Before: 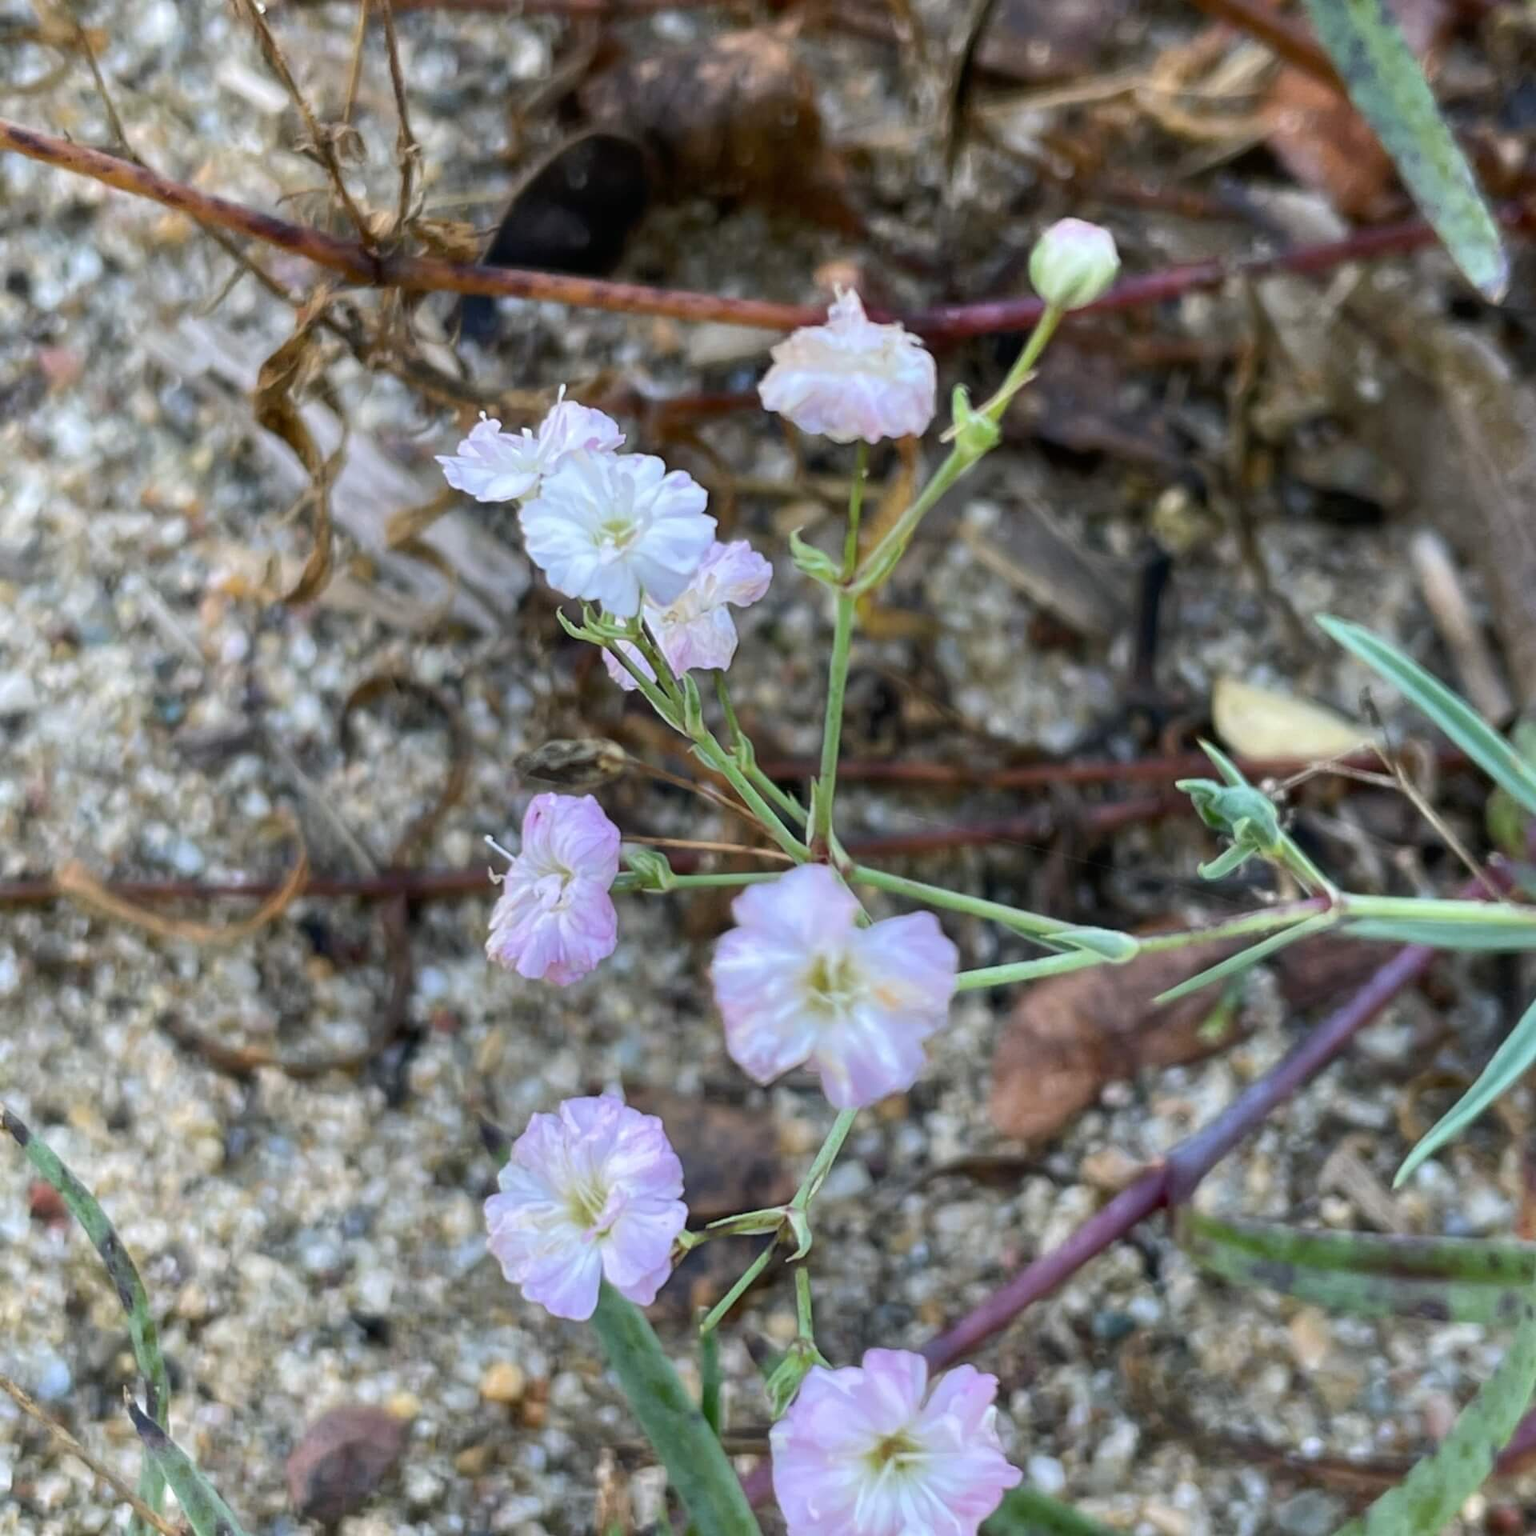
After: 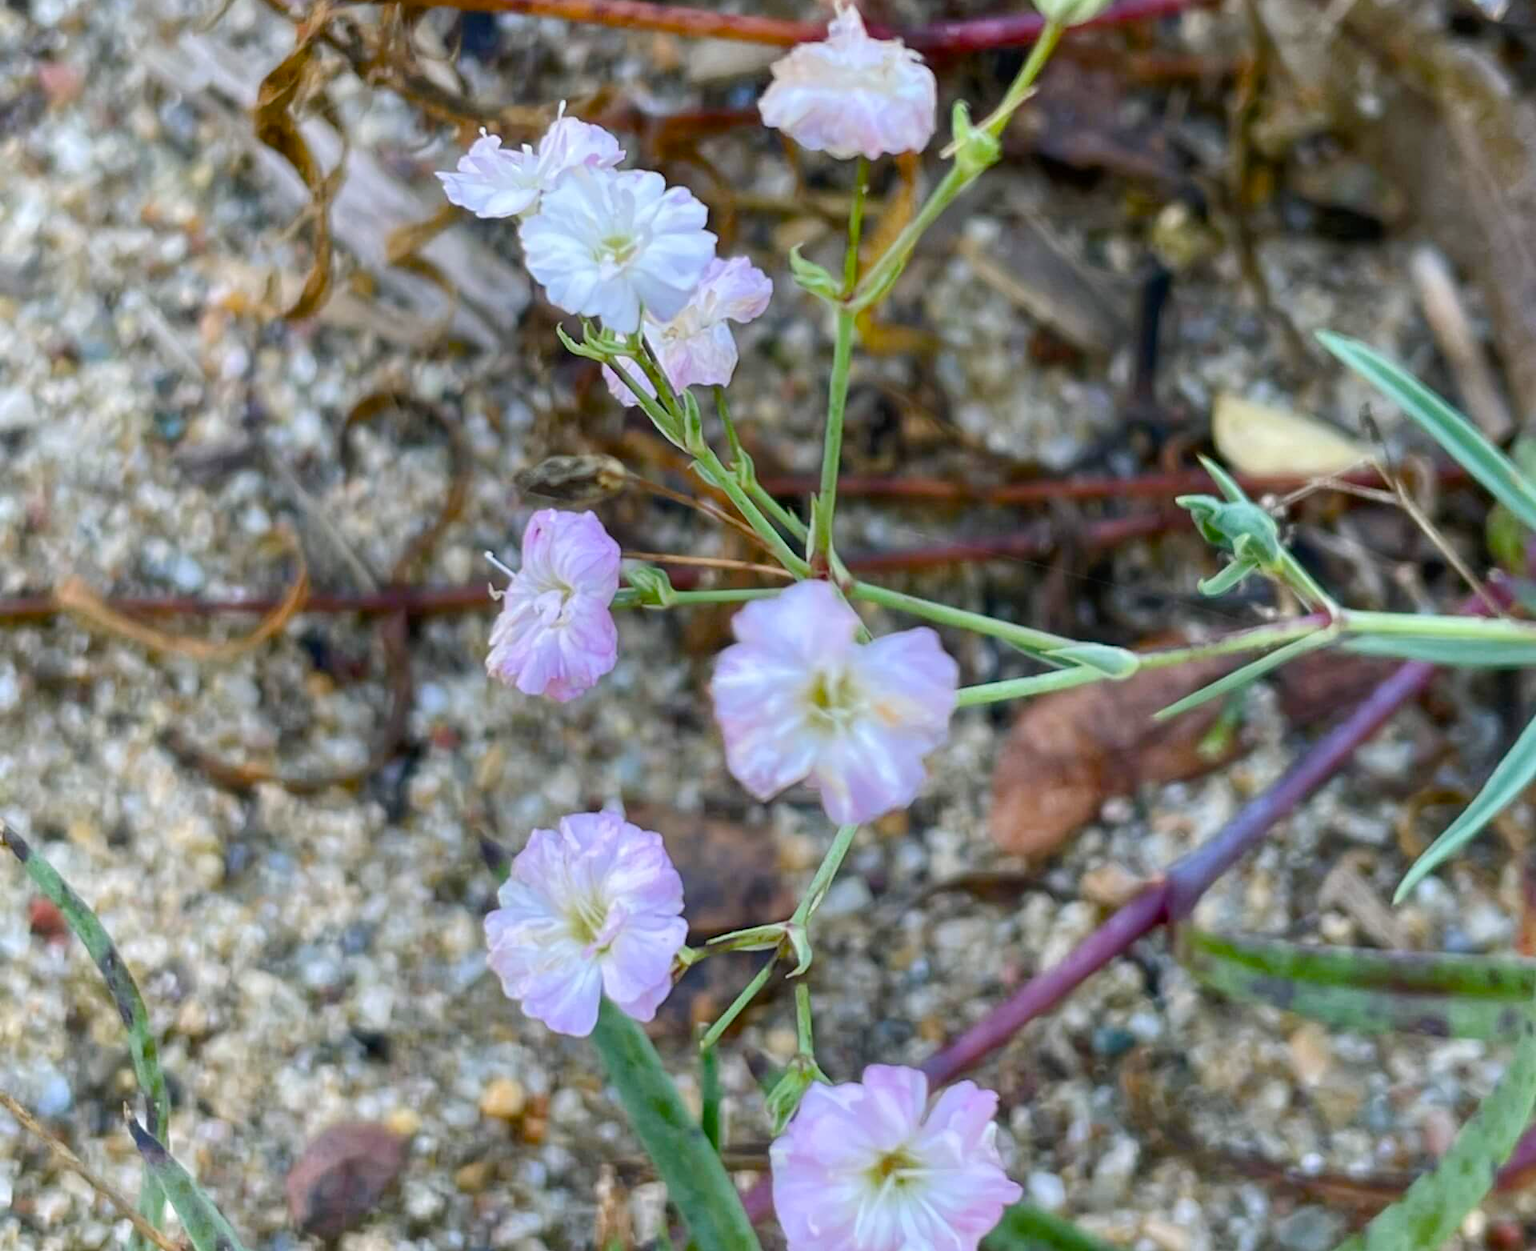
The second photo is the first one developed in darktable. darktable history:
color balance rgb: perceptual saturation grading › global saturation 35%, perceptual saturation grading › highlights -30%, perceptual saturation grading › shadows 35%, perceptual brilliance grading › global brilliance 3%, perceptual brilliance grading › highlights -3%, perceptual brilliance grading › shadows 3%
crop and rotate: top 18.507%
